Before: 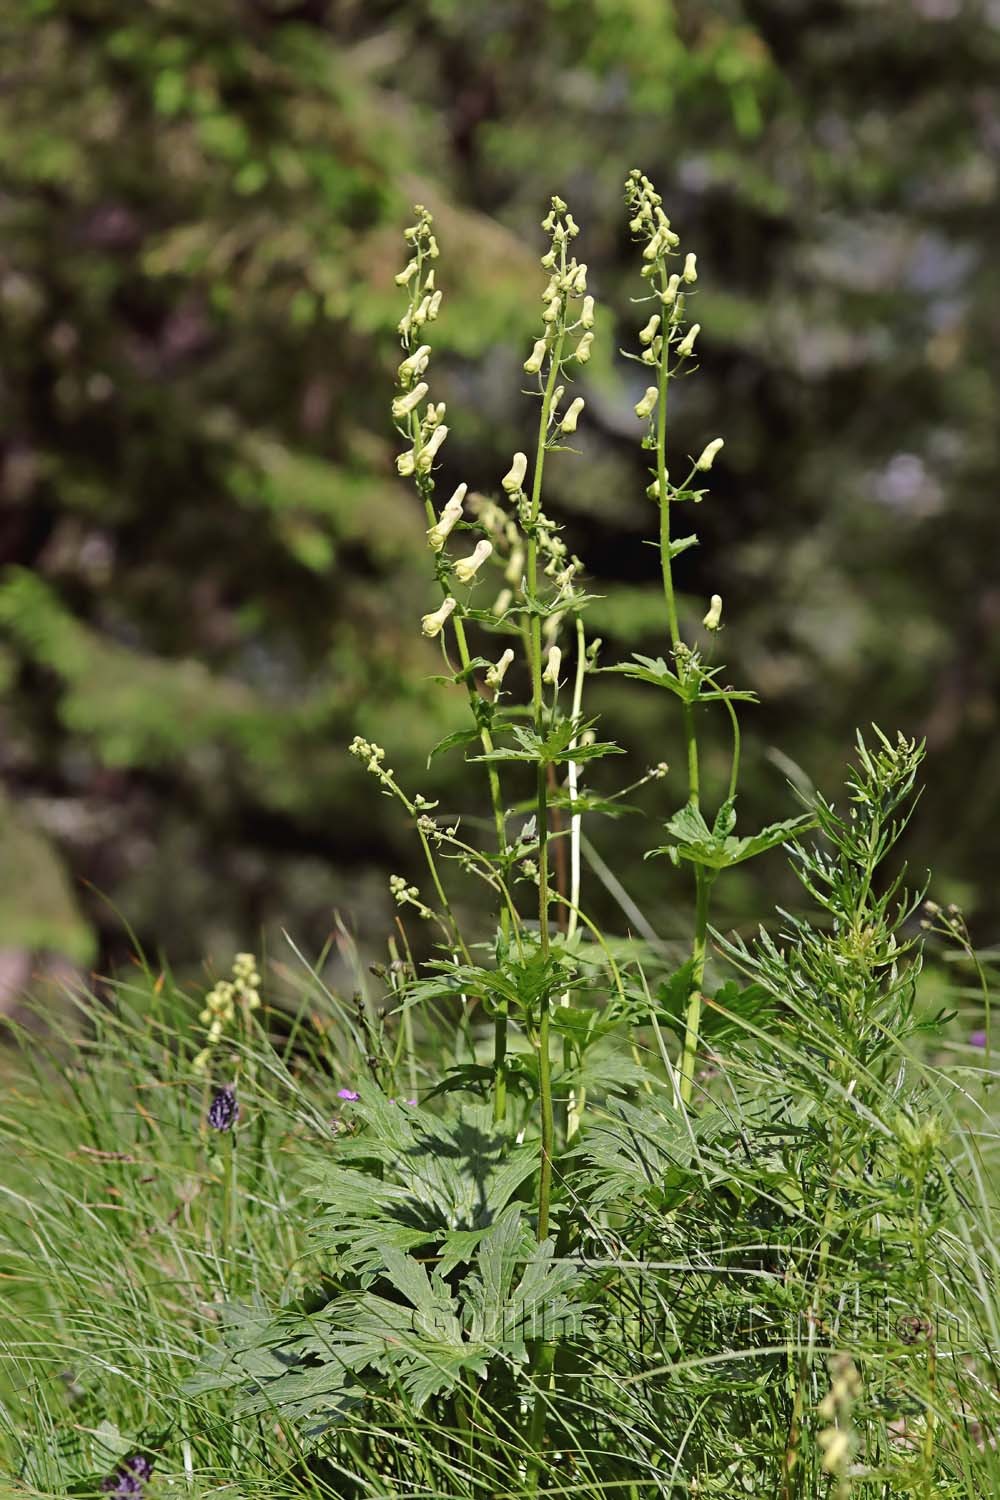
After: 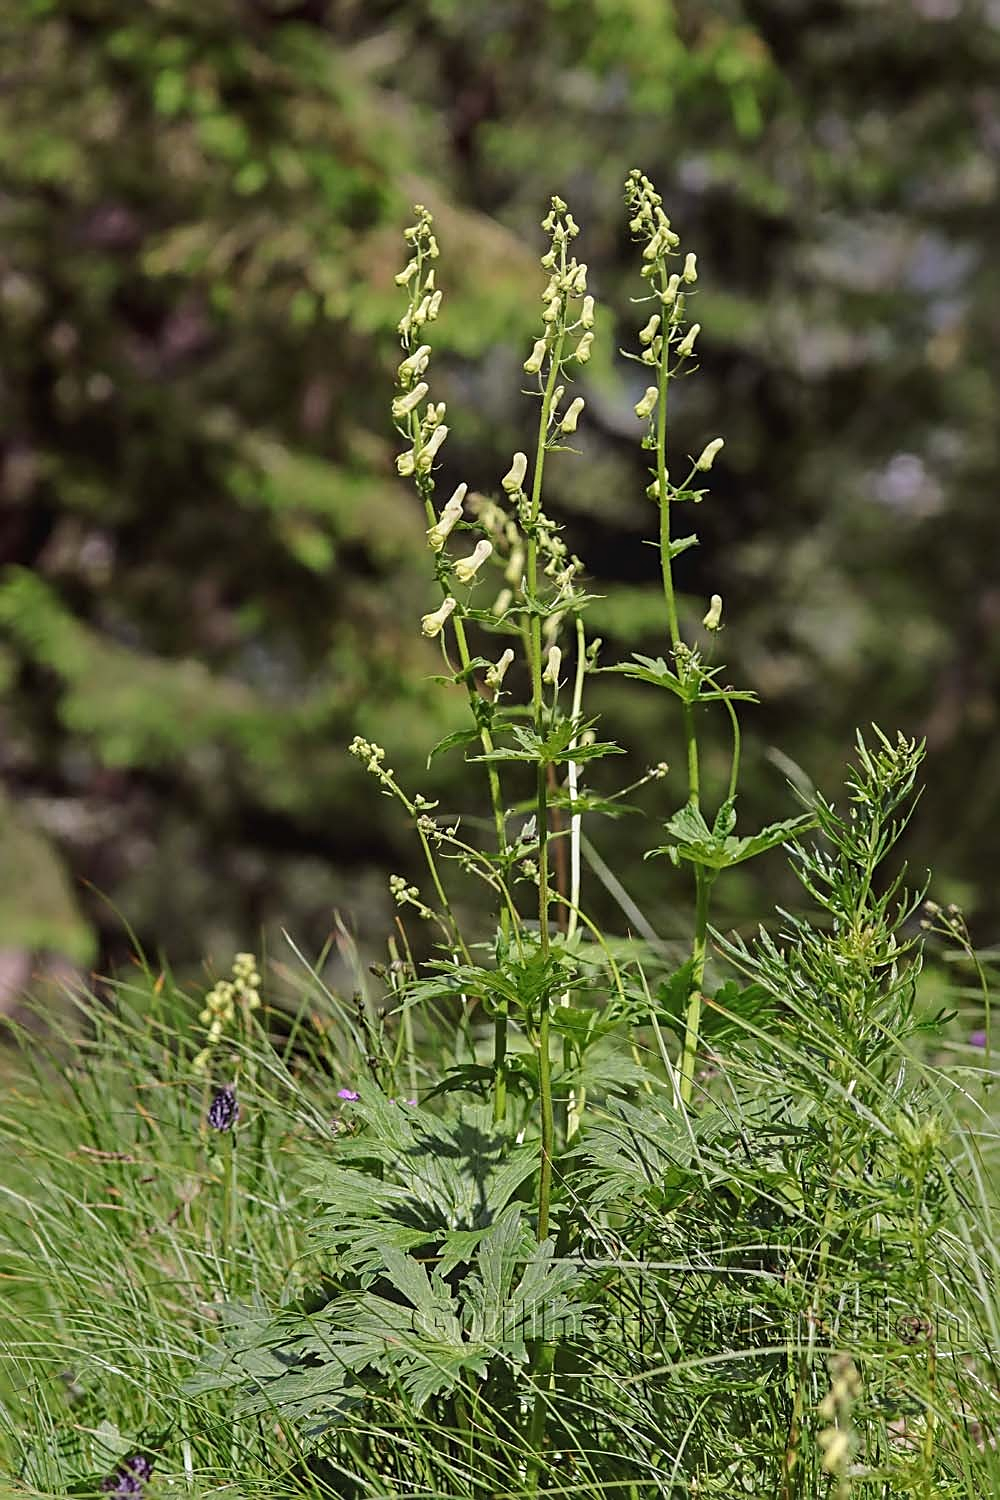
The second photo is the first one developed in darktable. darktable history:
local contrast: detail 109%
sharpen: on, module defaults
